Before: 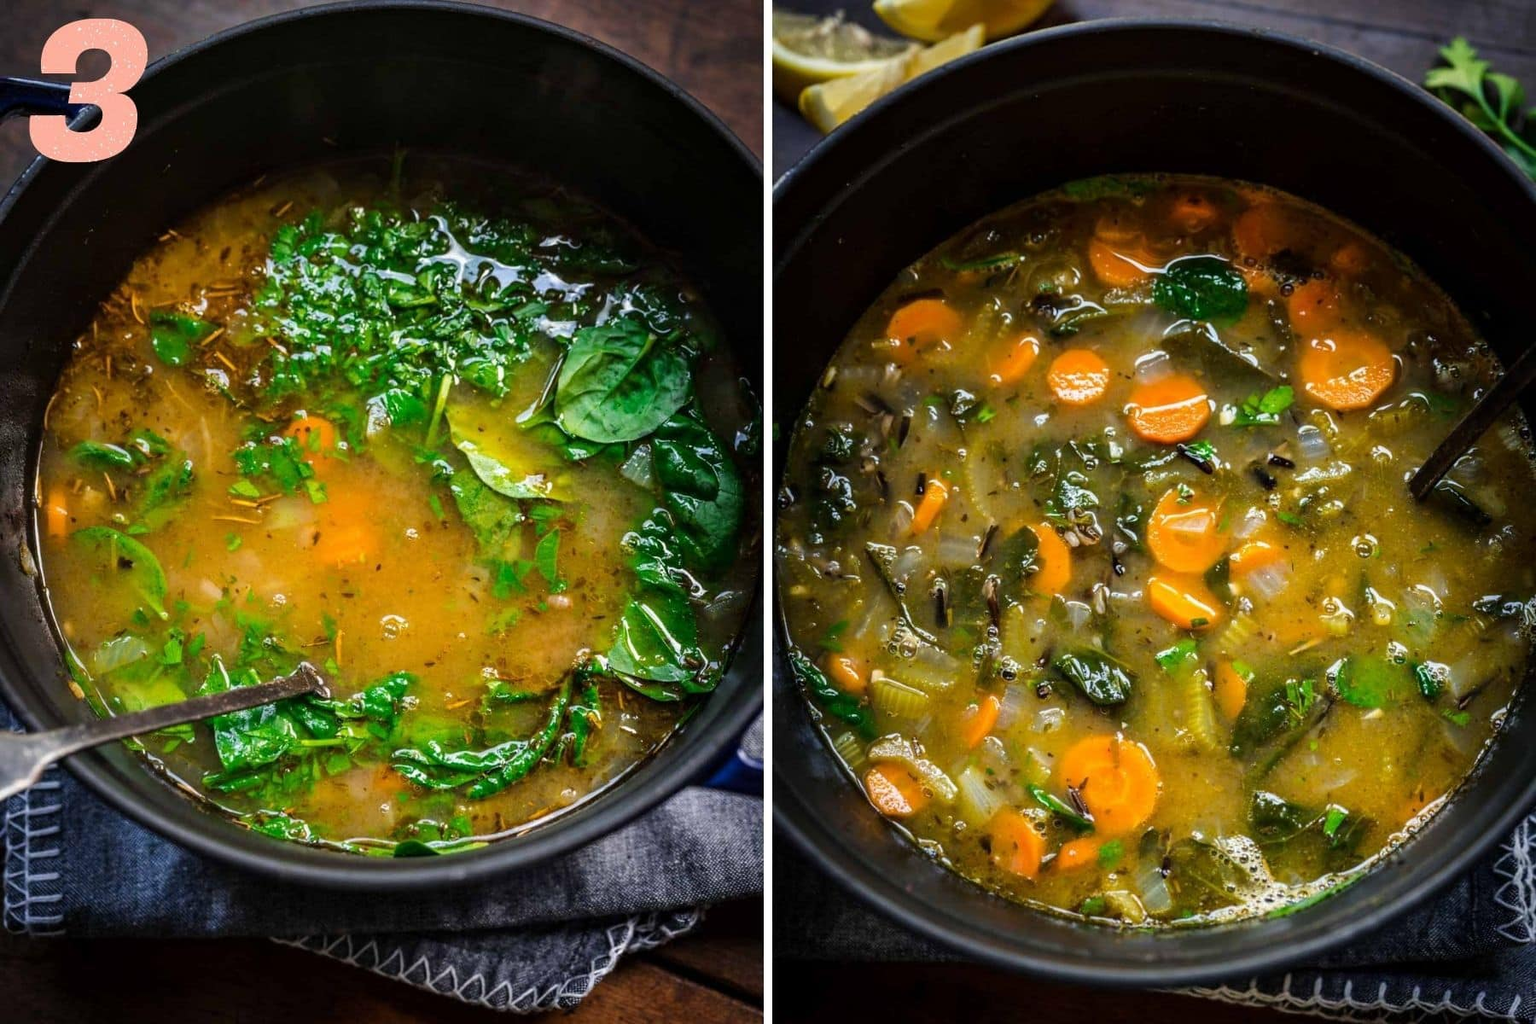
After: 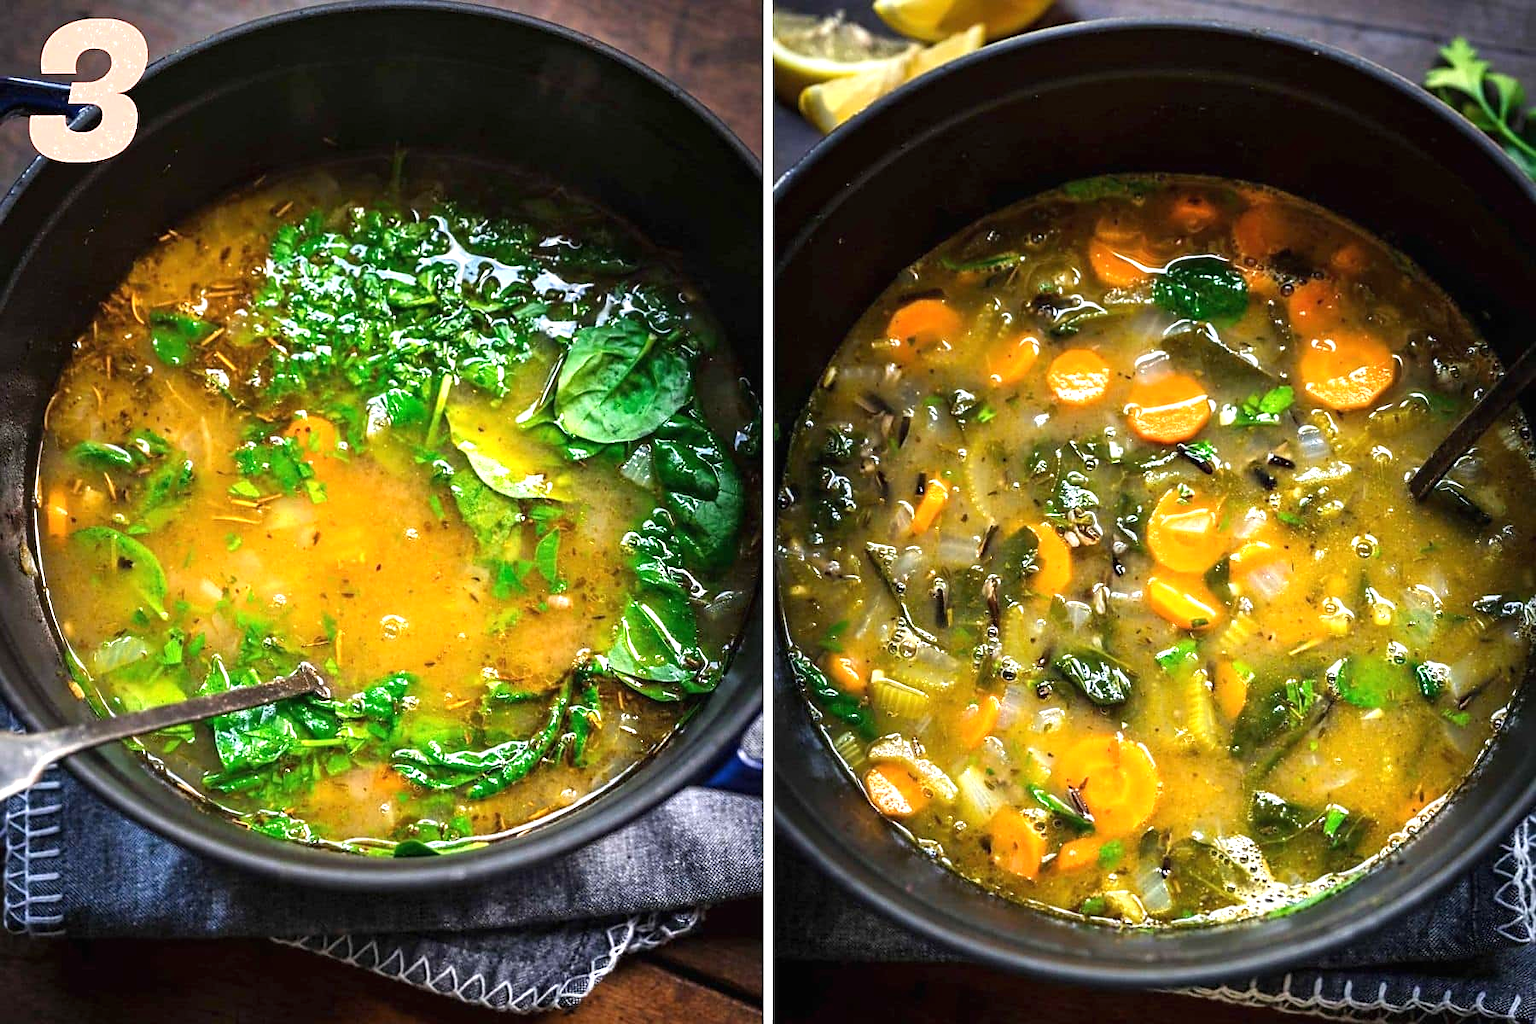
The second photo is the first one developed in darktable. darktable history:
tone equalizer: smoothing 1
sharpen: radius 1.84, amount 0.404, threshold 1.728
exposure: black level correction 0, exposure 0.905 EV, compensate highlight preservation false
